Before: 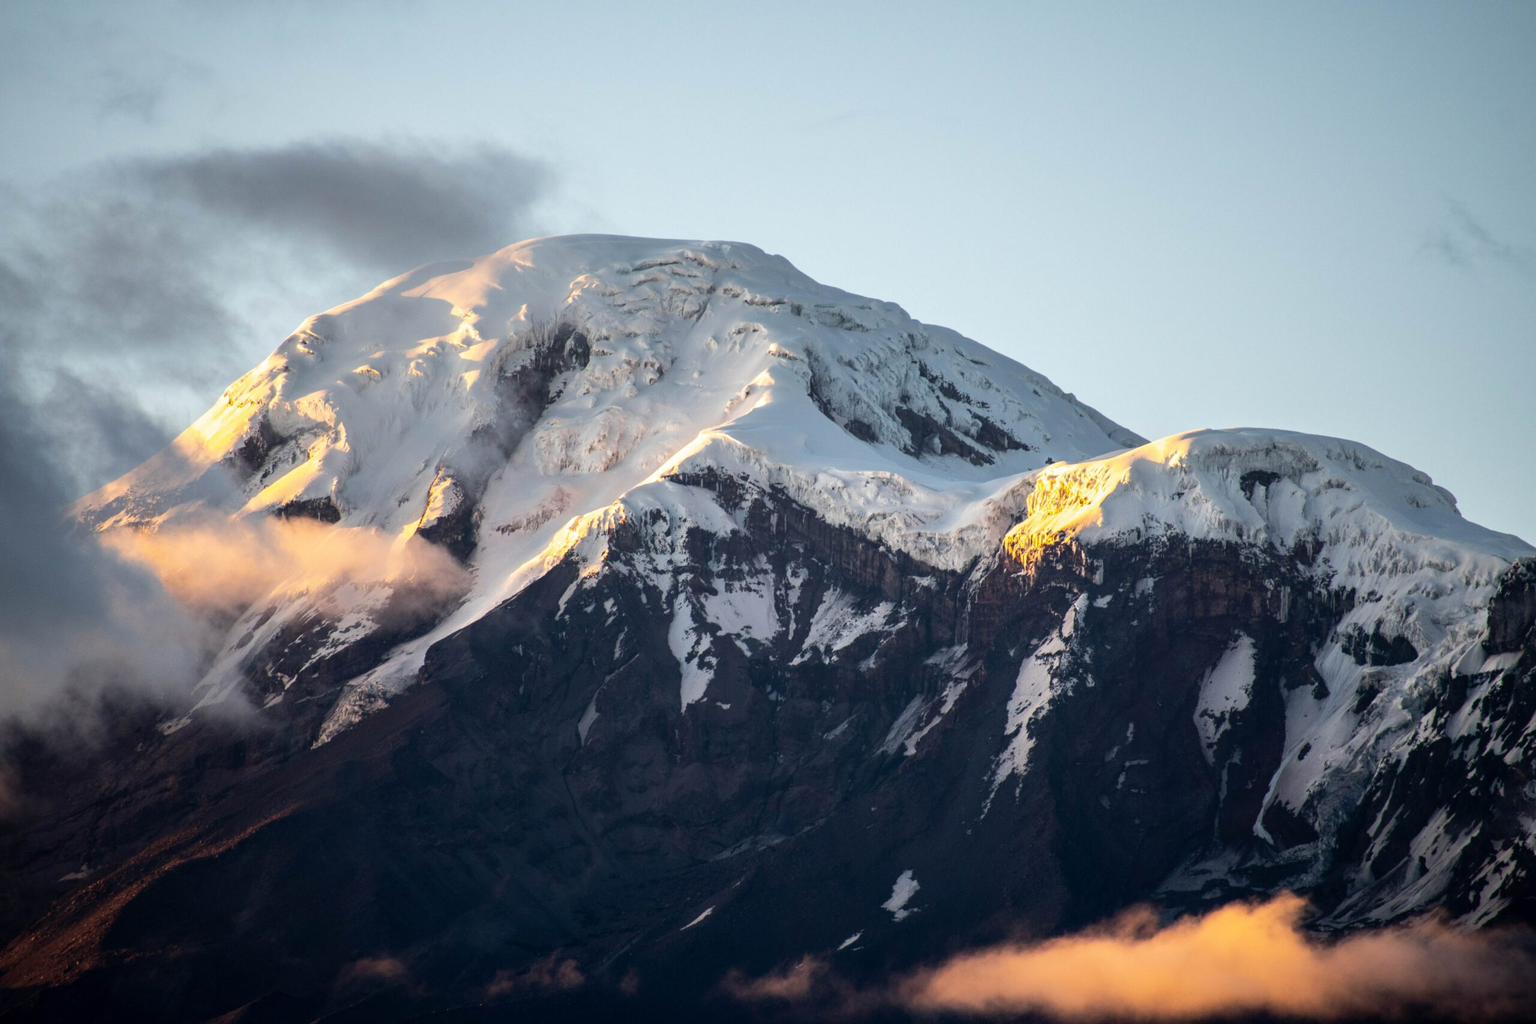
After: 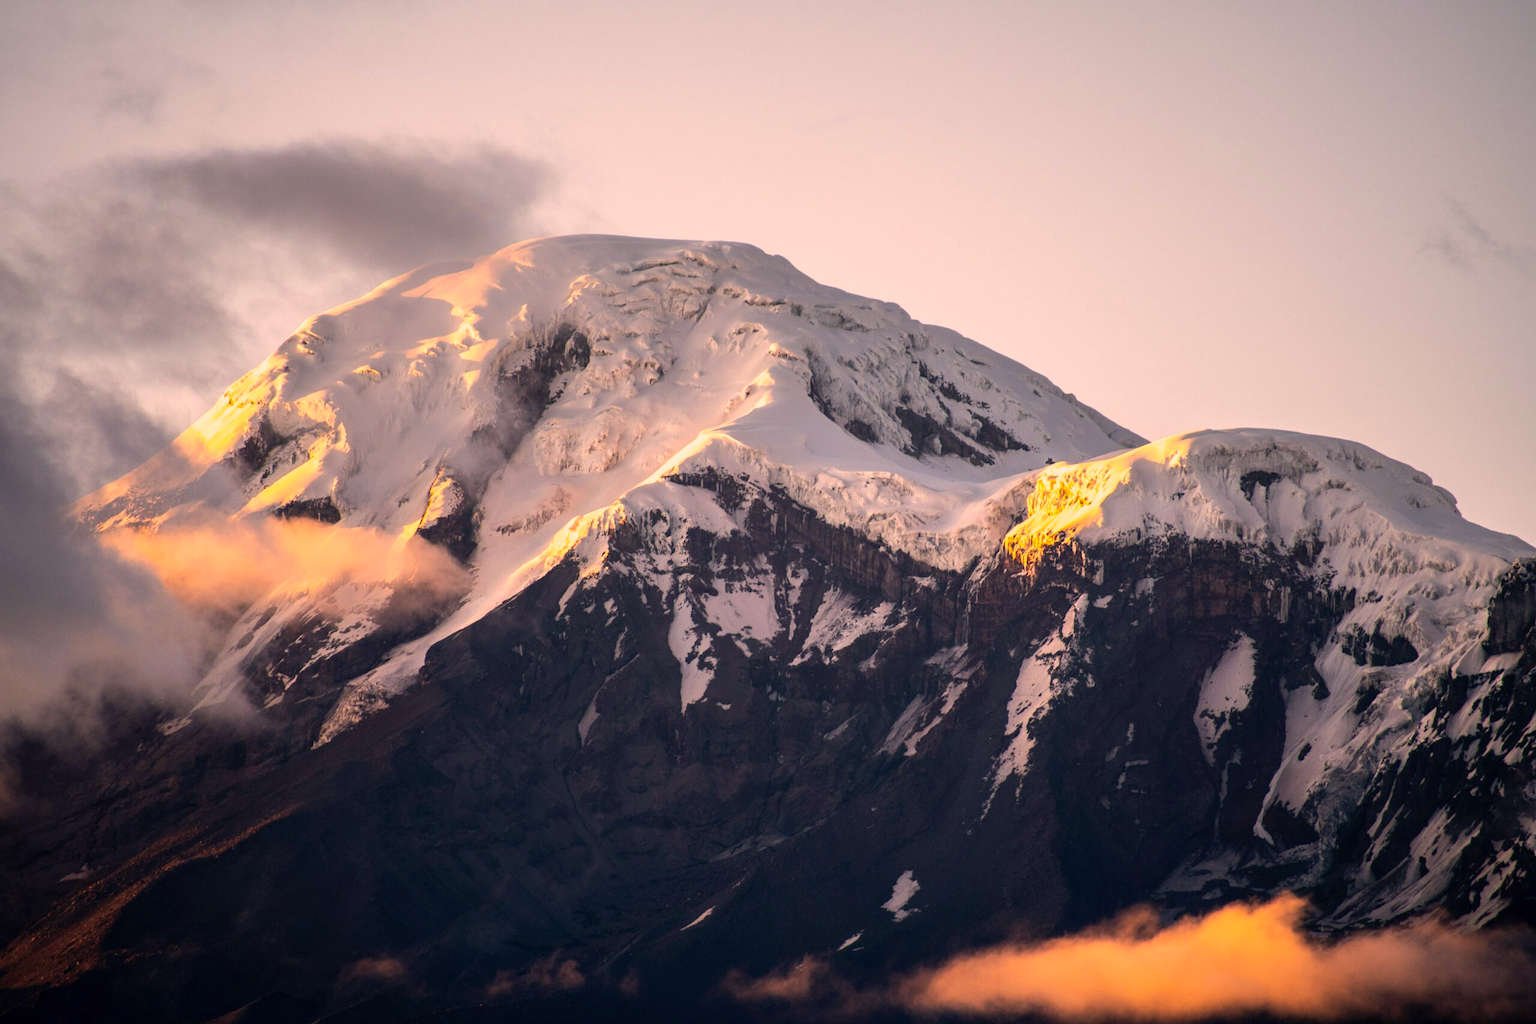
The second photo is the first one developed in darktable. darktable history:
color correction: highlights a* 21.46, highlights b* 19.79
